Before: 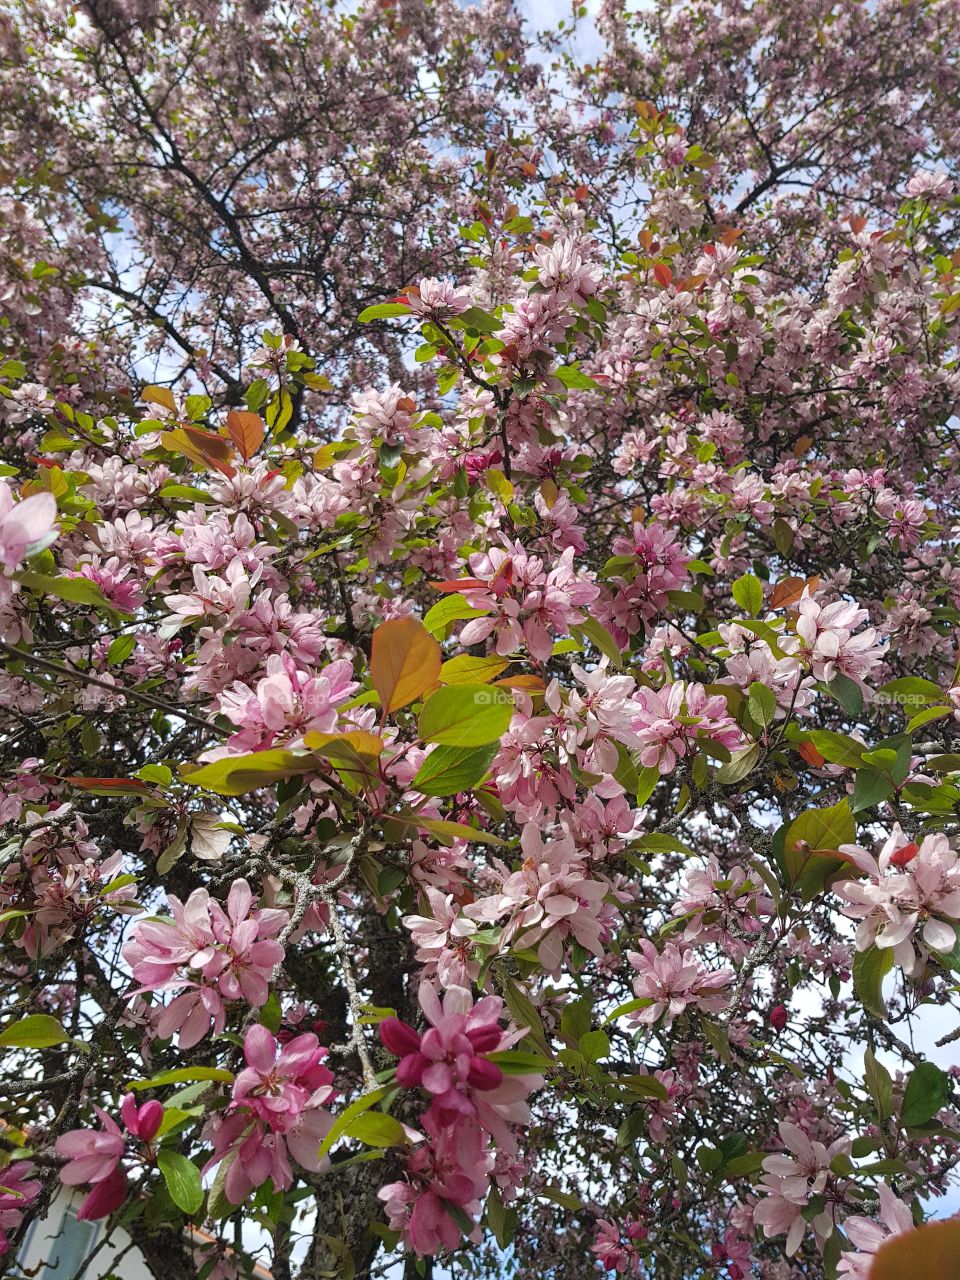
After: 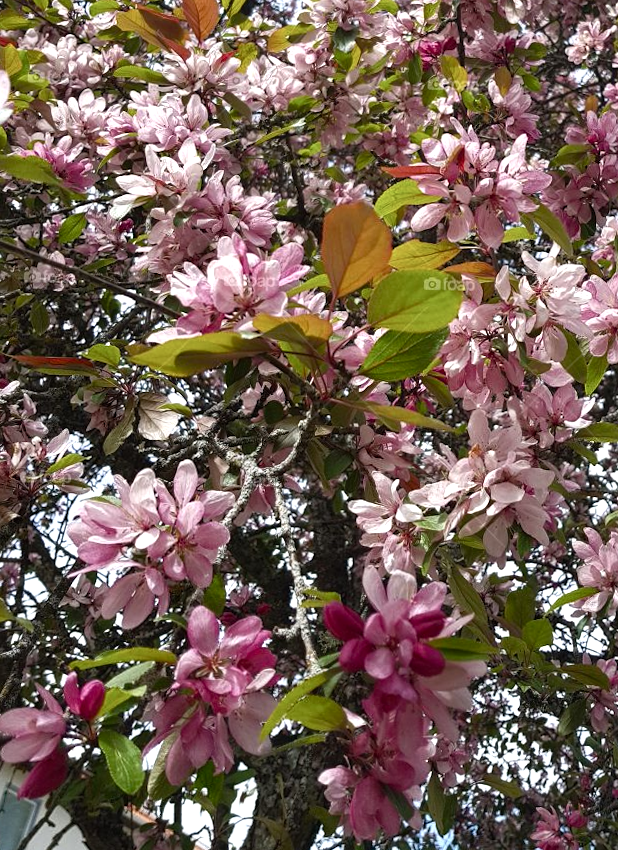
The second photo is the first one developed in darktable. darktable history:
color balance rgb: linear chroma grading › global chroma -15.942%, perceptual saturation grading › global saturation 20%, perceptual saturation grading › highlights -25.385%, perceptual saturation grading › shadows 25.495%, perceptual brilliance grading › global brilliance 14.21%, perceptual brilliance grading › shadows -35.485%
crop and rotate: angle -1.09°, left 4.002%, top 31.907%, right 29.935%
